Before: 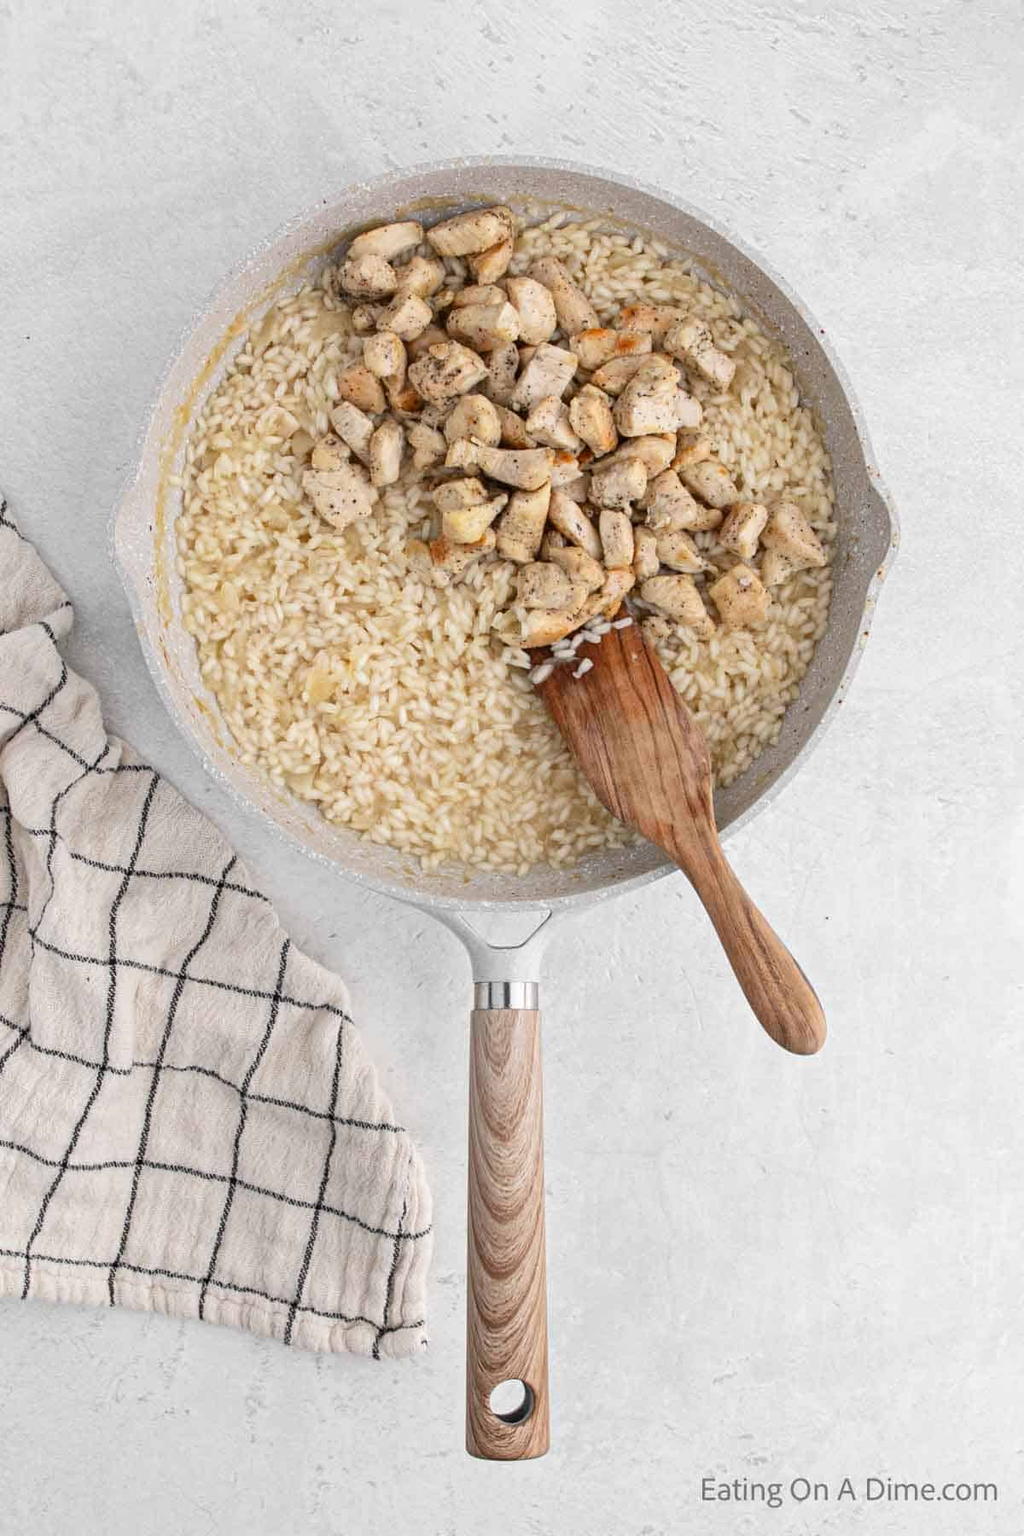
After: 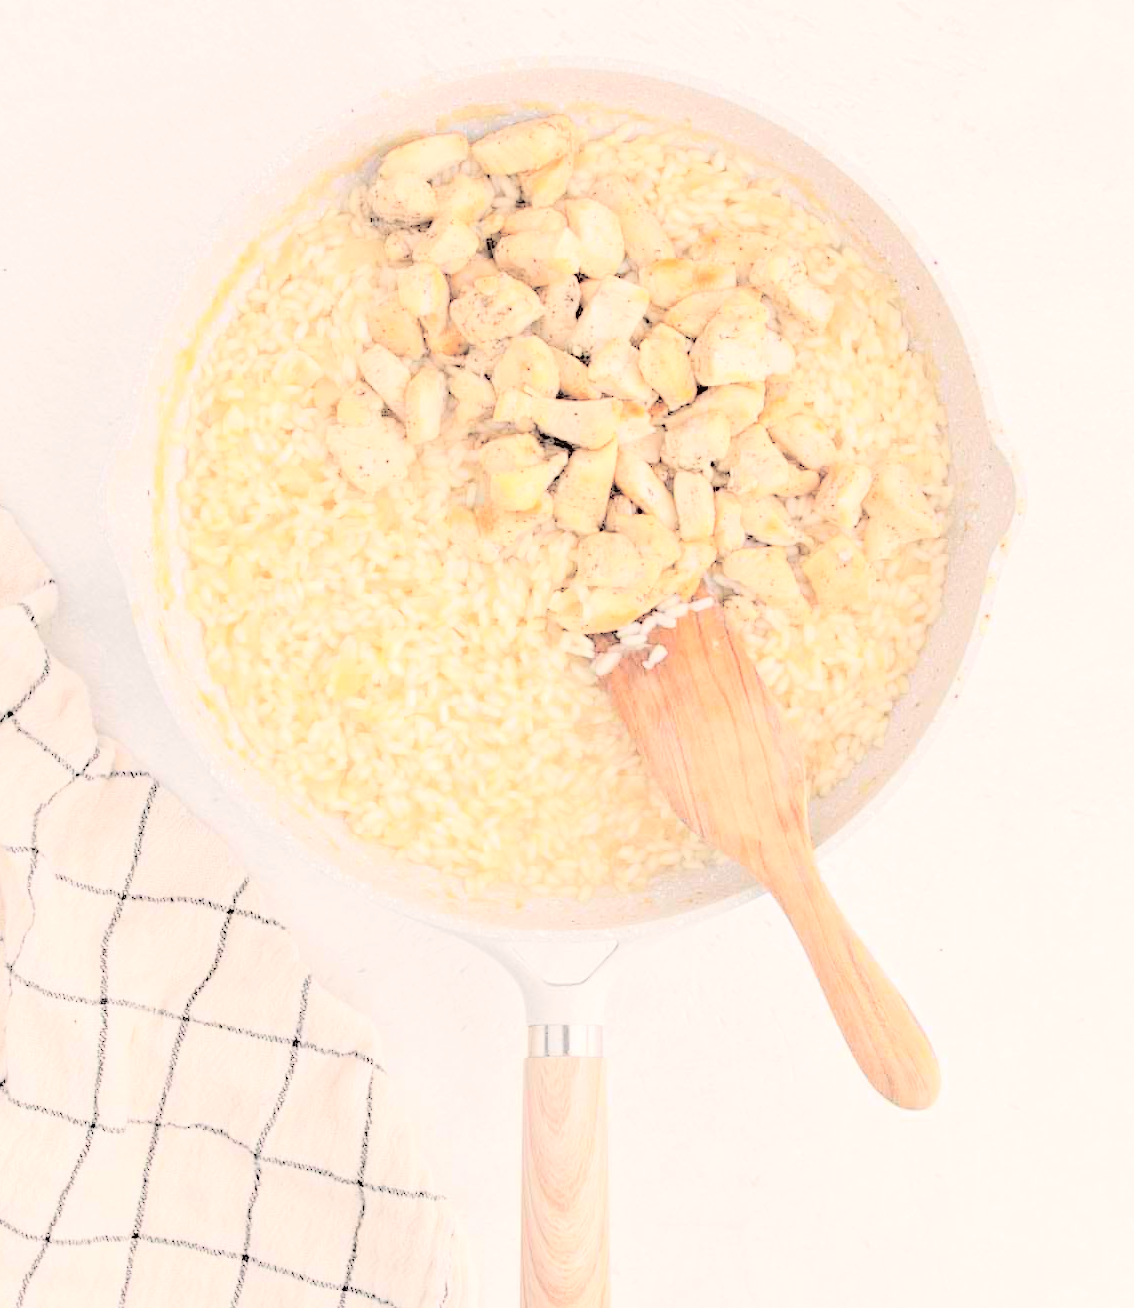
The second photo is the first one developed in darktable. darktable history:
crop: left 2.402%, top 7.005%, right 3.056%, bottom 20.285%
tone curve: curves: ch0 [(0, 0.026) (0.146, 0.158) (0.272, 0.34) (0.453, 0.627) (0.687, 0.829) (1, 1)], color space Lab, independent channels, preserve colors none
color correction: highlights a* 3.6, highlights b* 5.11
contrast brightness saturation: brightness 0.994
contrast equalizer: y [[0.6 ×6], [0.55 ×6], [0 ×6], [0 ×6], [0 ×6]], mix 0.203
